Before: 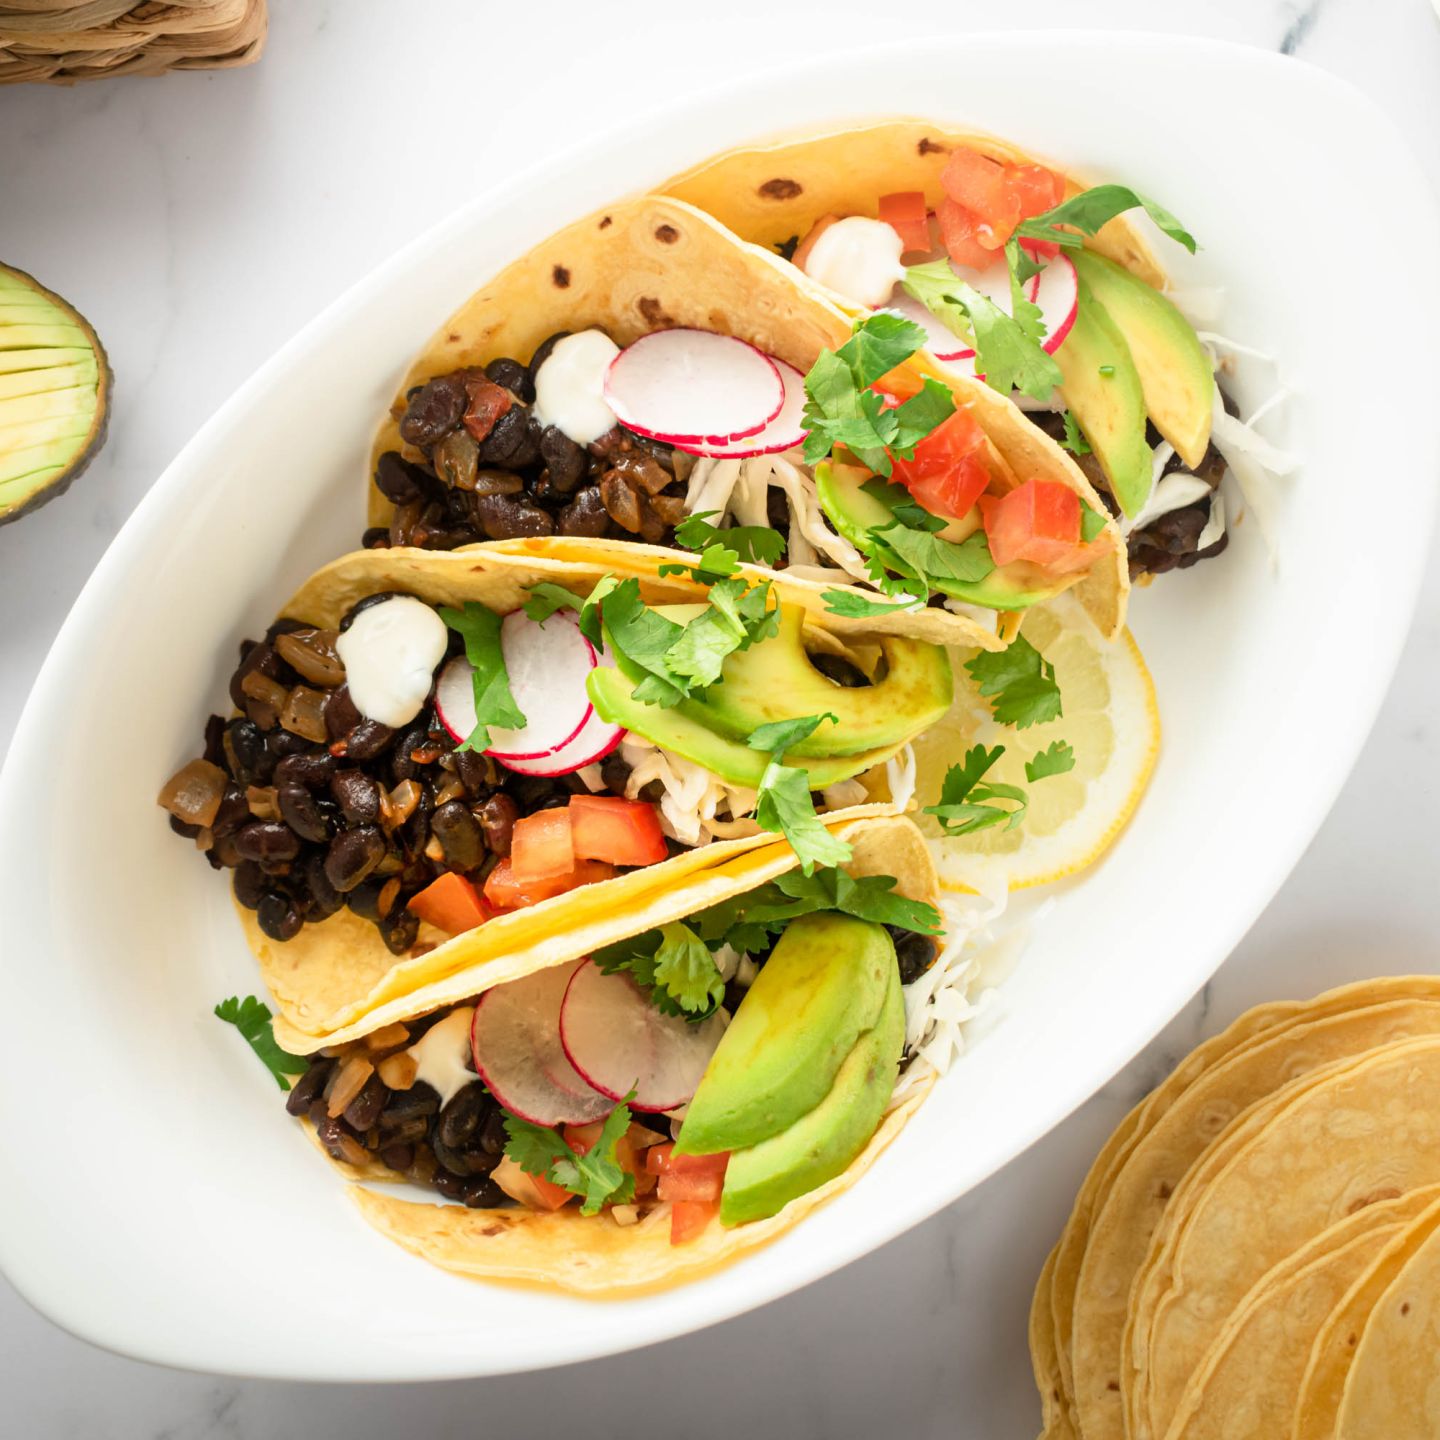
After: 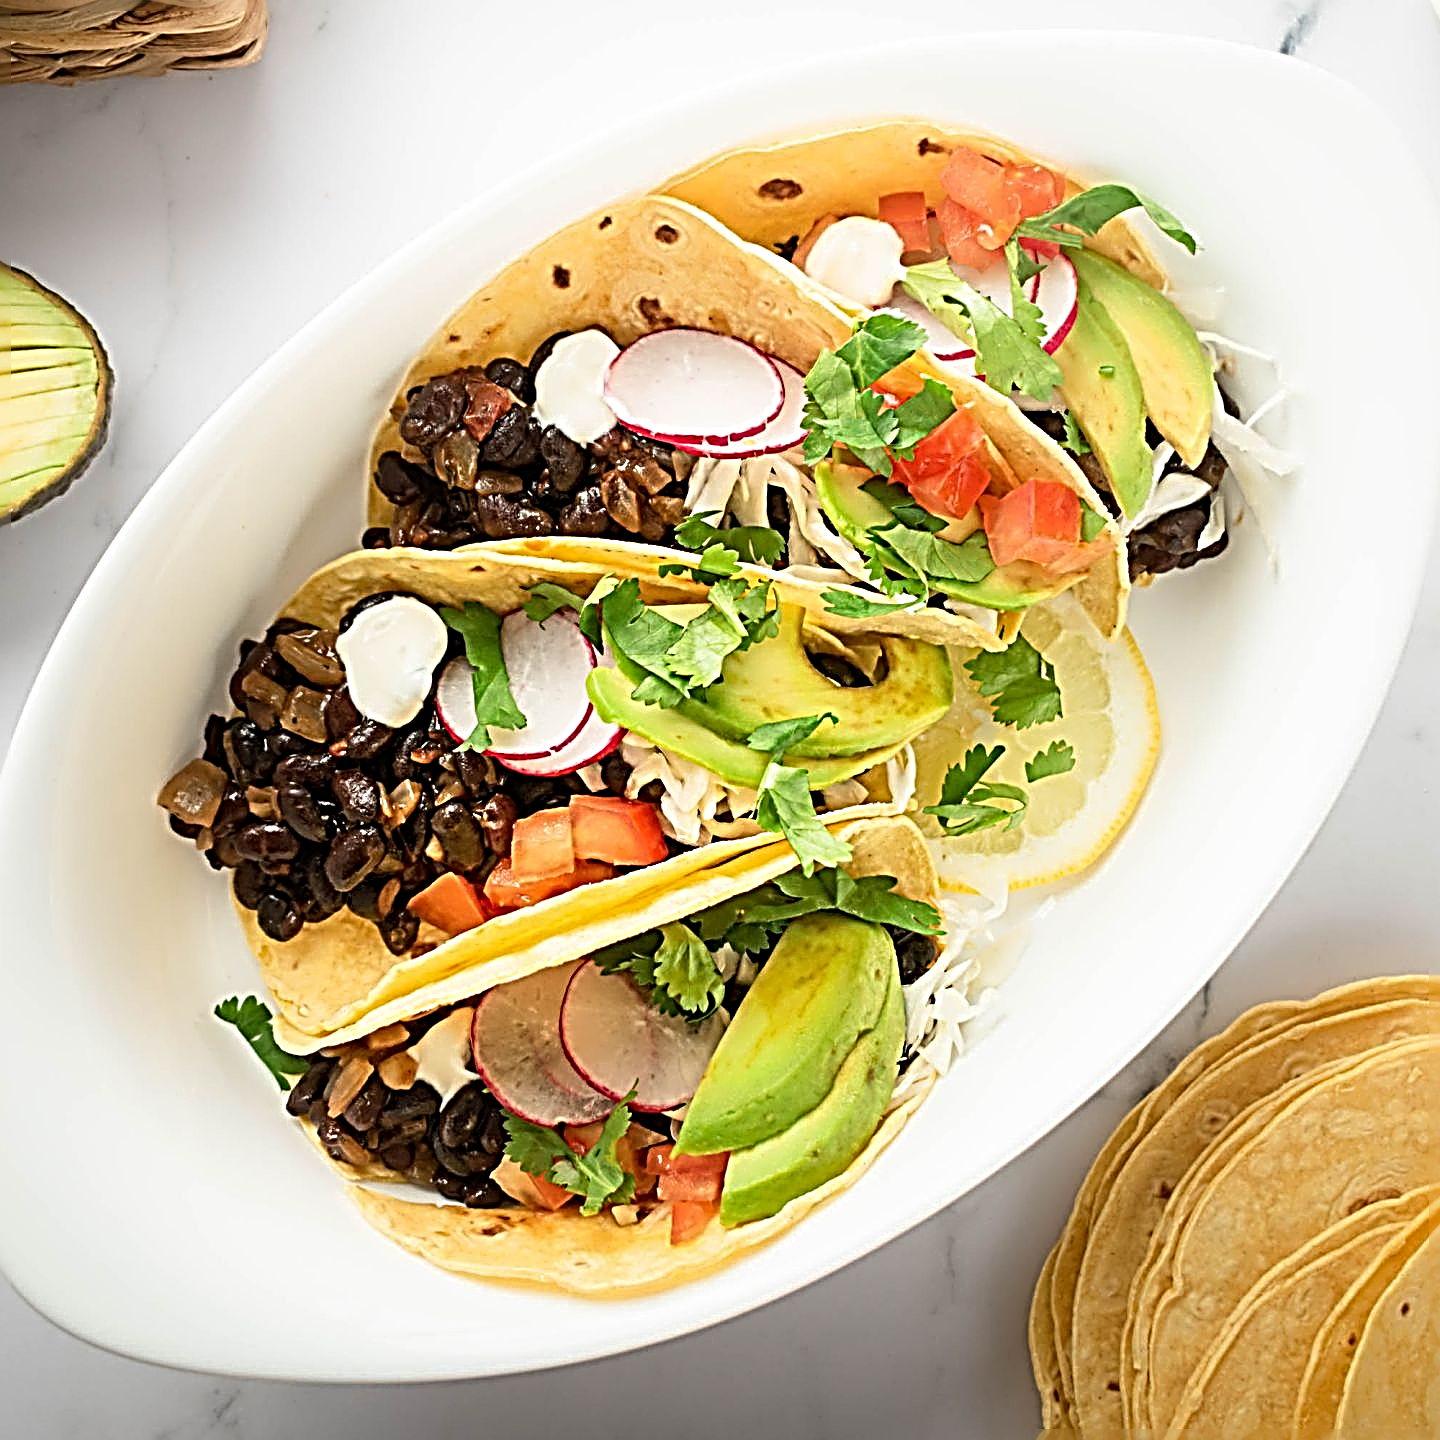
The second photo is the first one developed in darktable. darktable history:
sharpen: radius 4.042, amount 1.994
